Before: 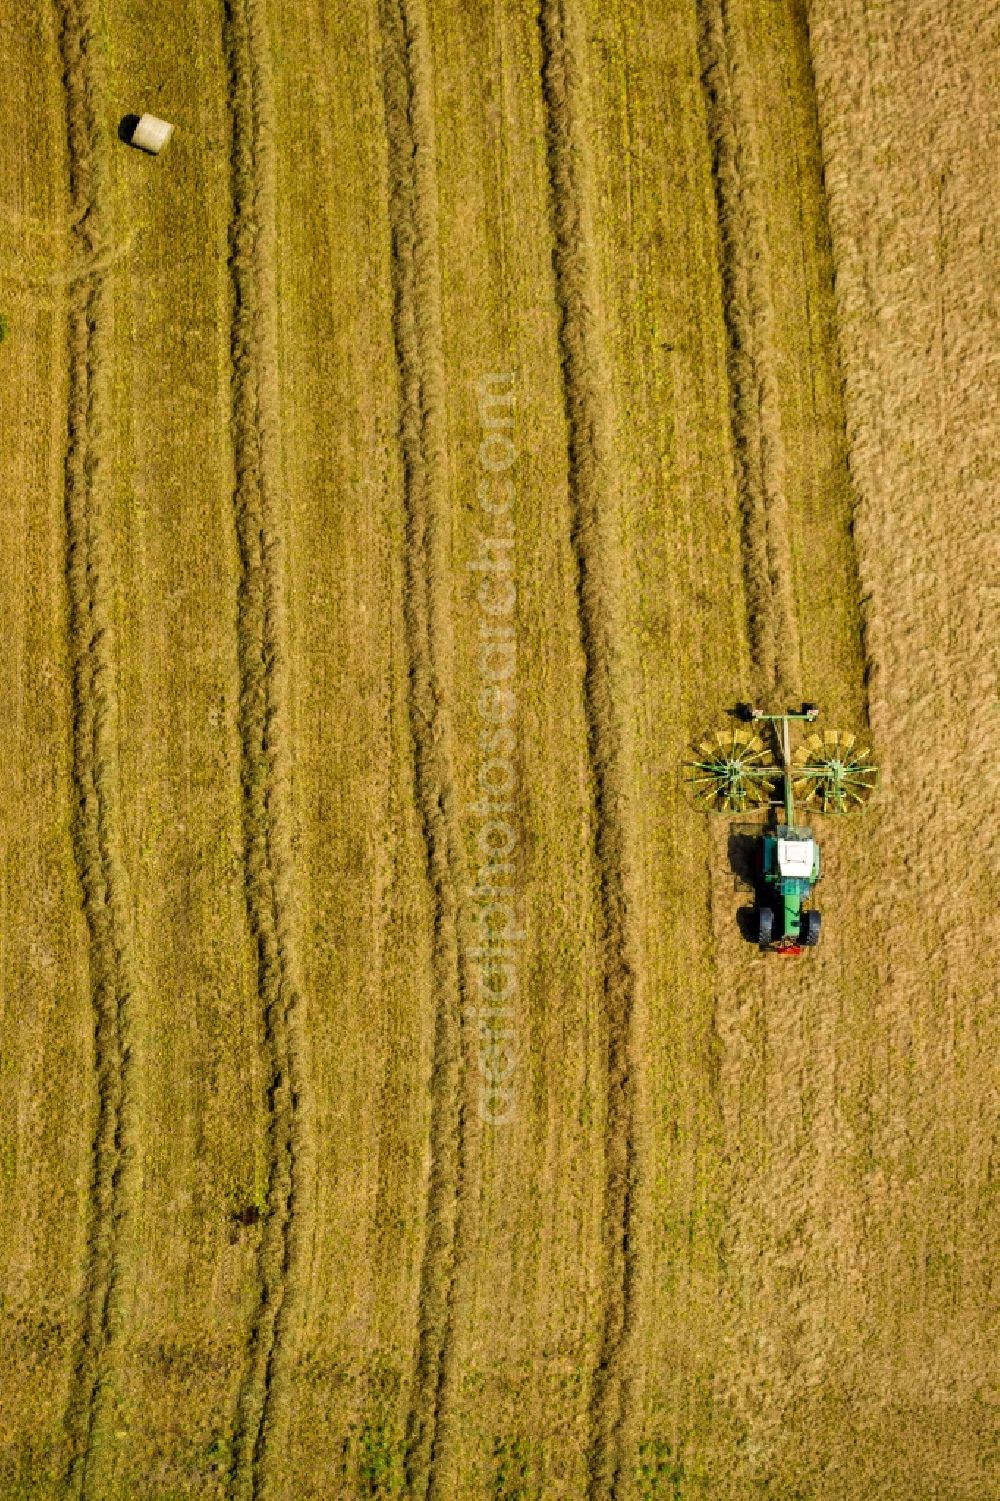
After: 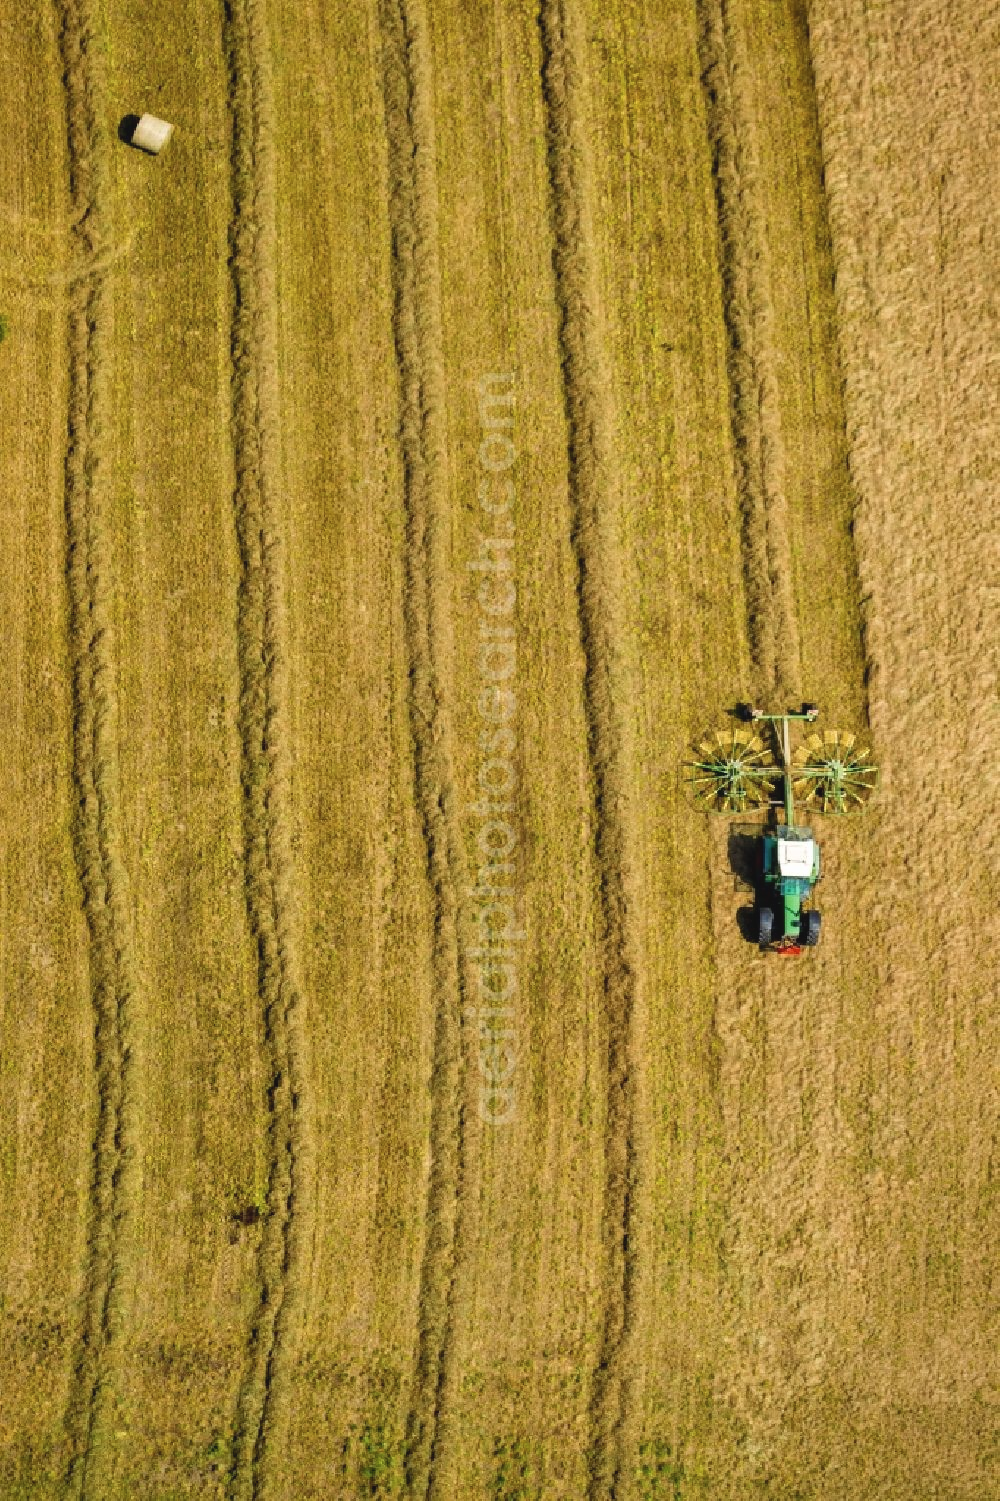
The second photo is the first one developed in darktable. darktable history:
contrast brightness saturation: contrast -0.102, saturation -0.095
exposure: exposure 0.201 EV, compensate exposure bias true, compensate highlight preservation false
